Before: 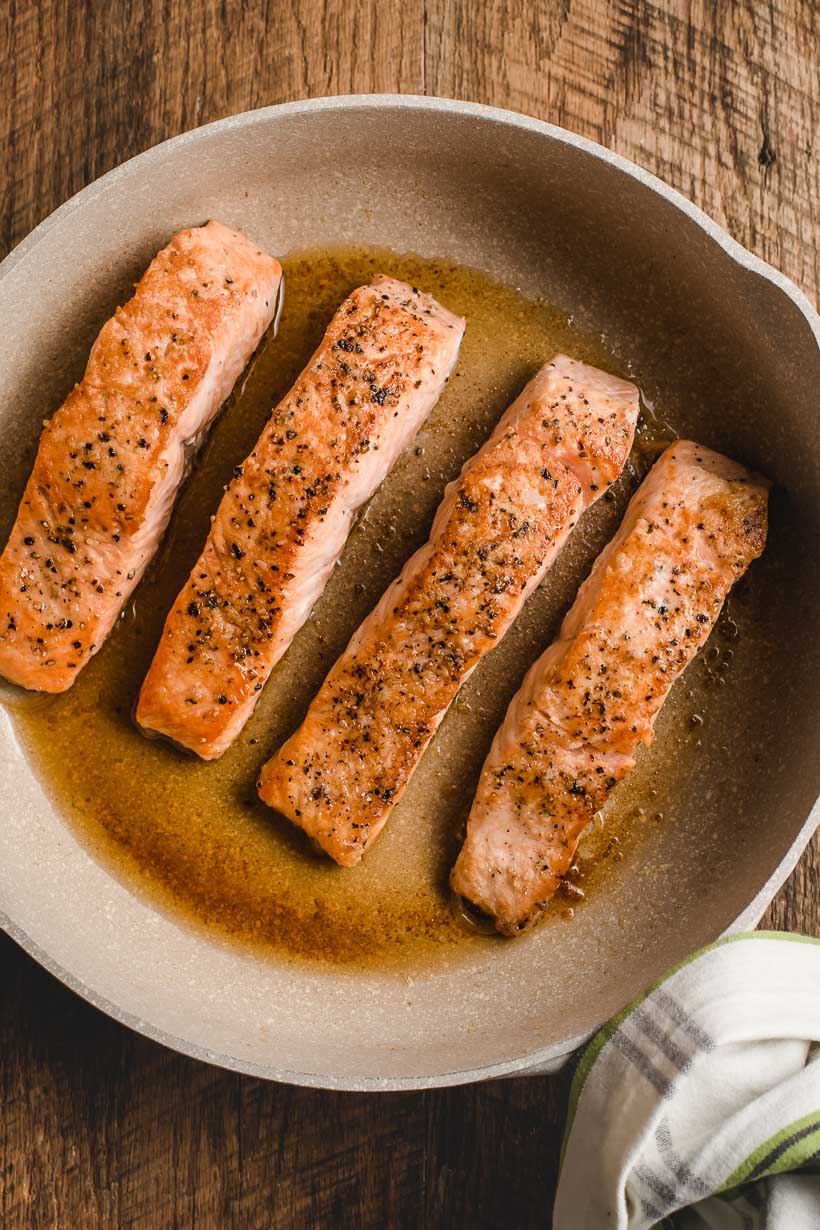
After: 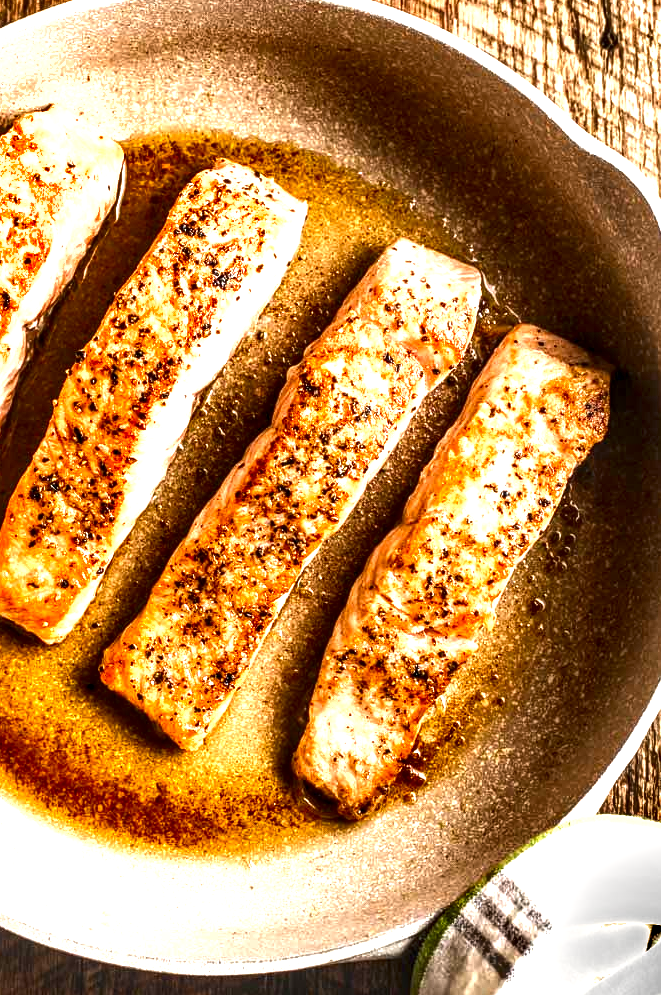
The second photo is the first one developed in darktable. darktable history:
exposure: black level correction 0, exposure 1.46 EV, compensate exposure bias true, compensate highlight preservation false
crop: left 19.284%, top 9.485%, bottom 9.56%
local contrast: highlights 77%, shadows 56%, detail 174%, midtone range 0.43
shadows and highlights: low approximation 0.01, soften with gaussian
contrast brightness saturation: contrast 0.127, brightness -0.229, saturation 0.139
